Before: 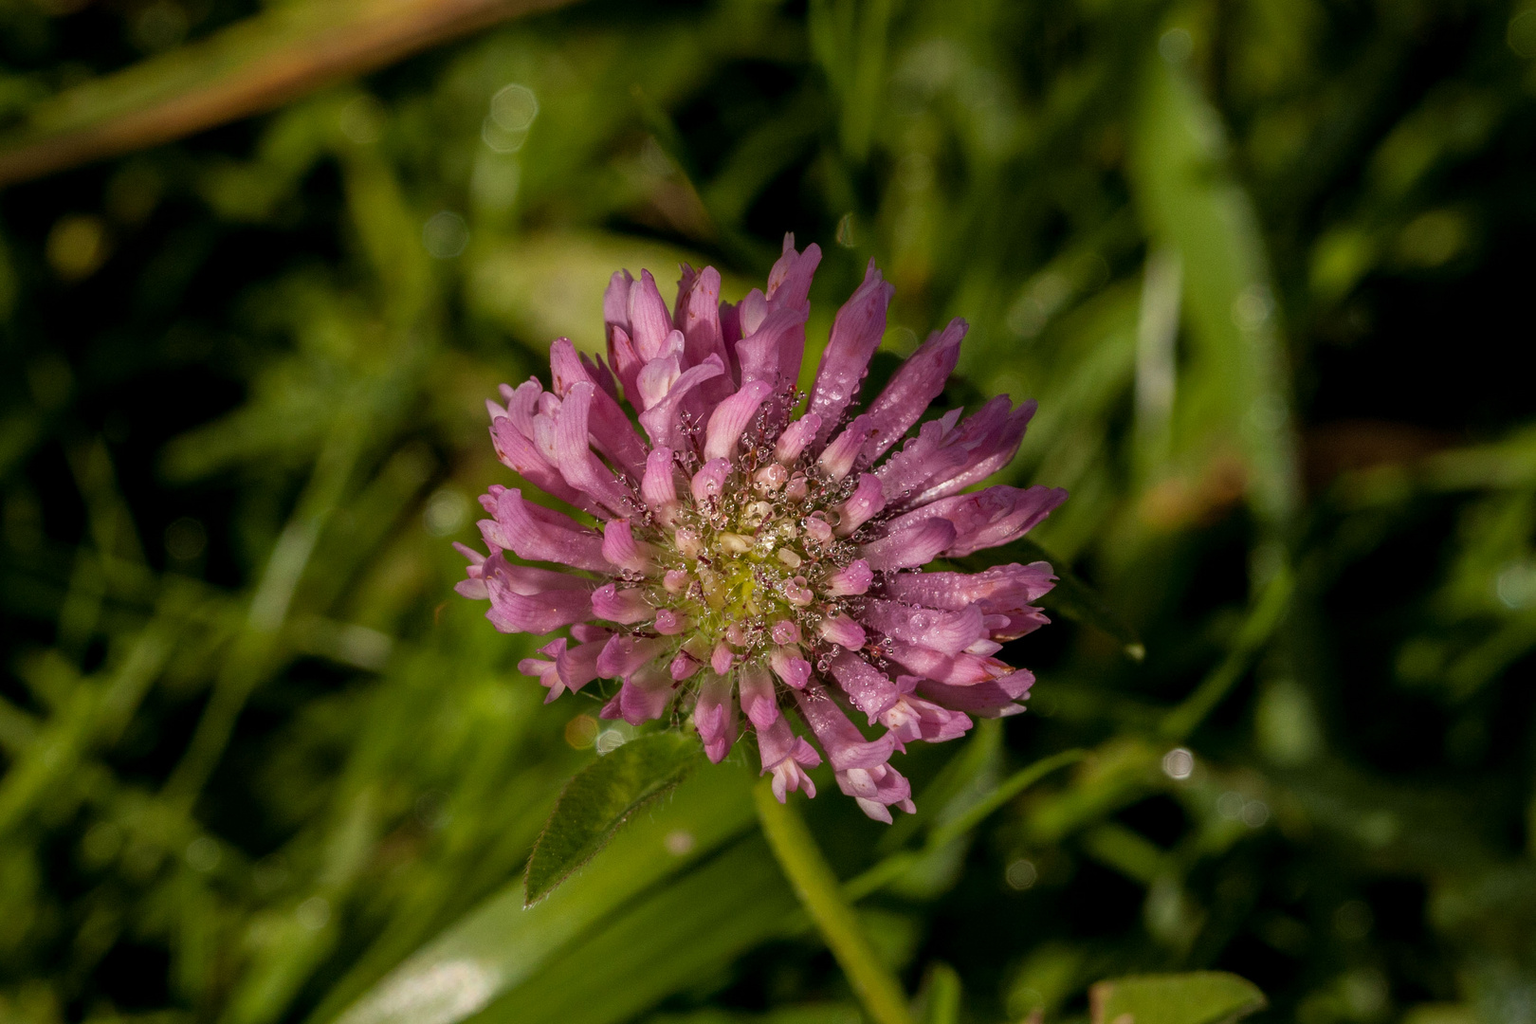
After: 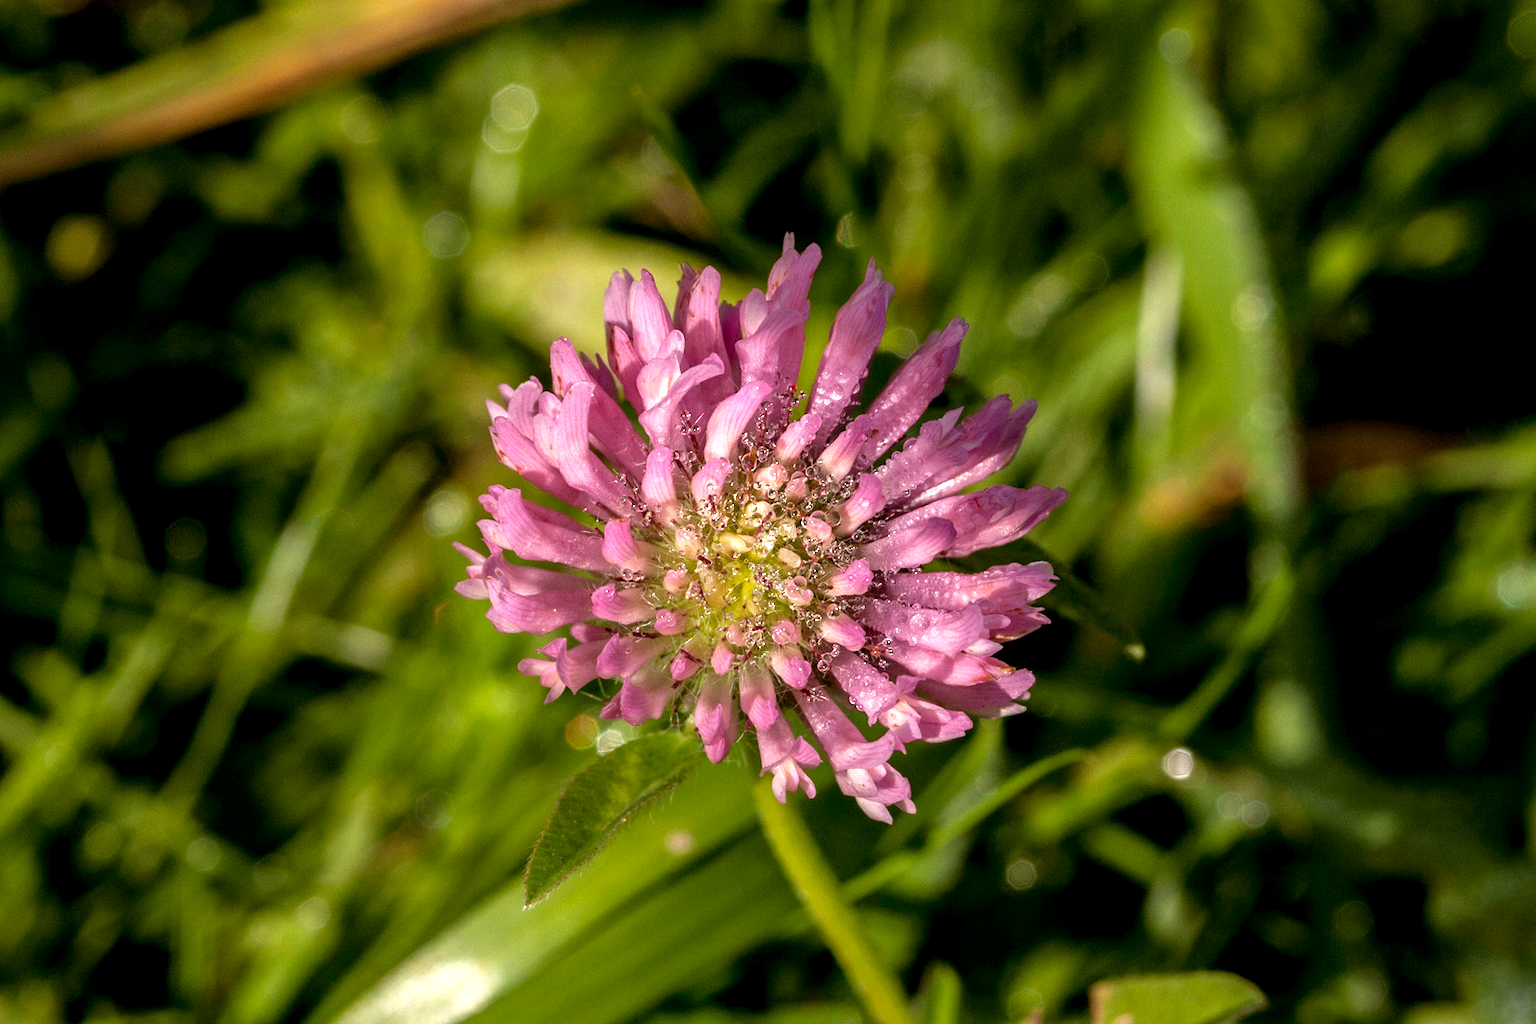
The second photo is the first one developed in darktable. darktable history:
exposure: black level correction 0.002, exposure 1 EV, compensate highlight preservation false
